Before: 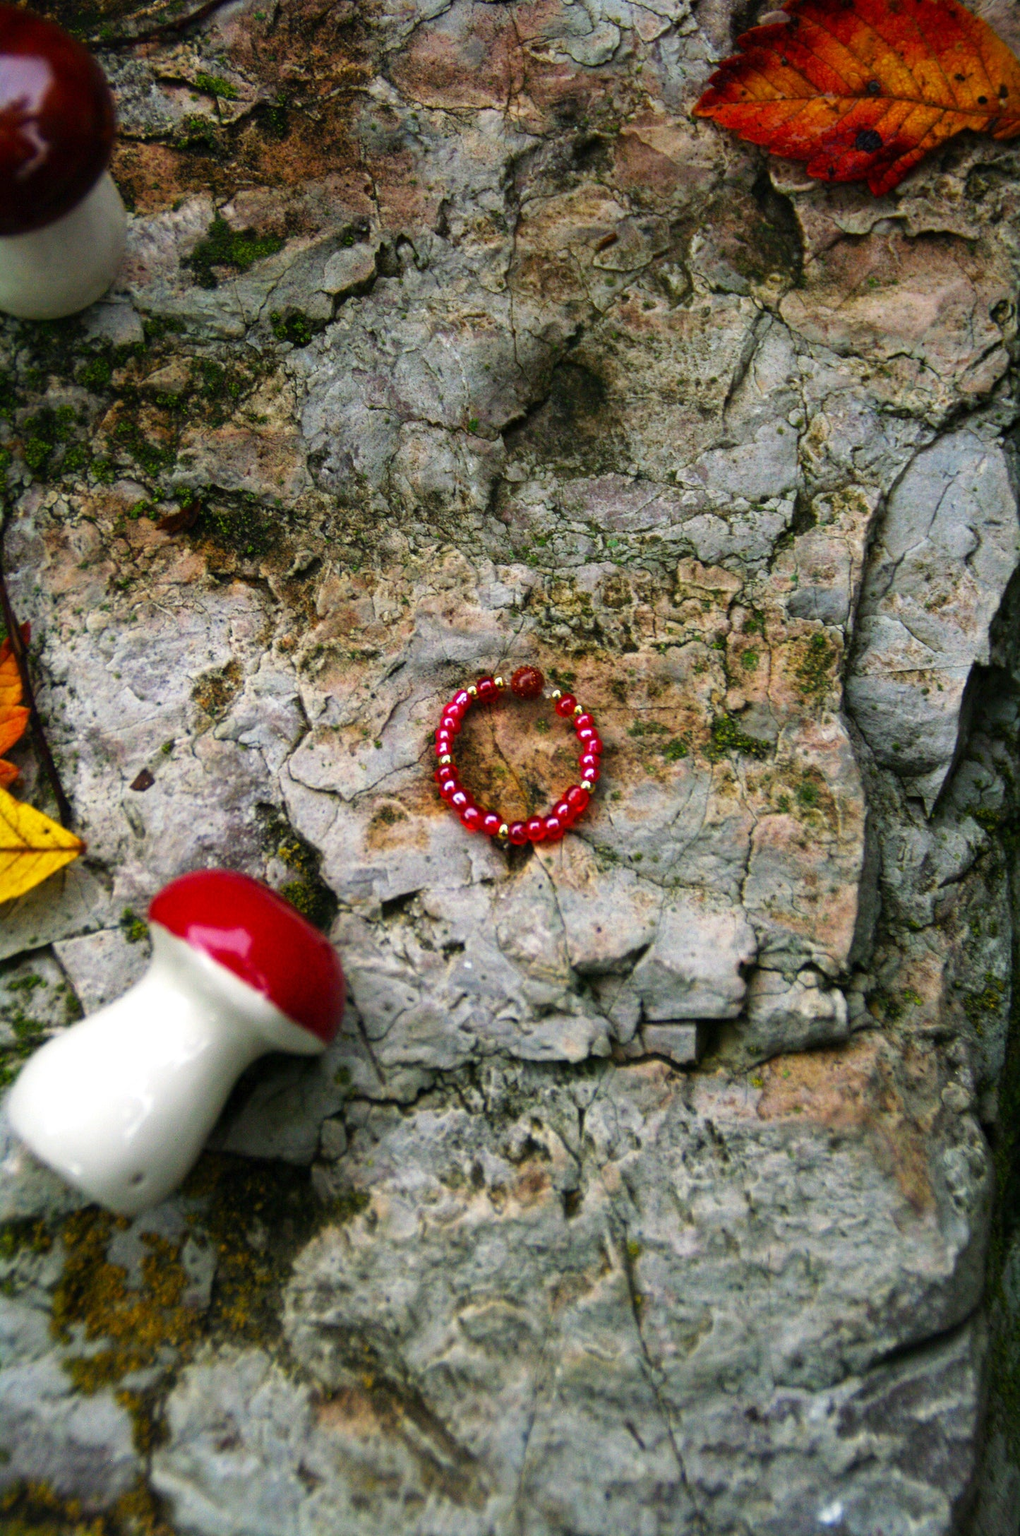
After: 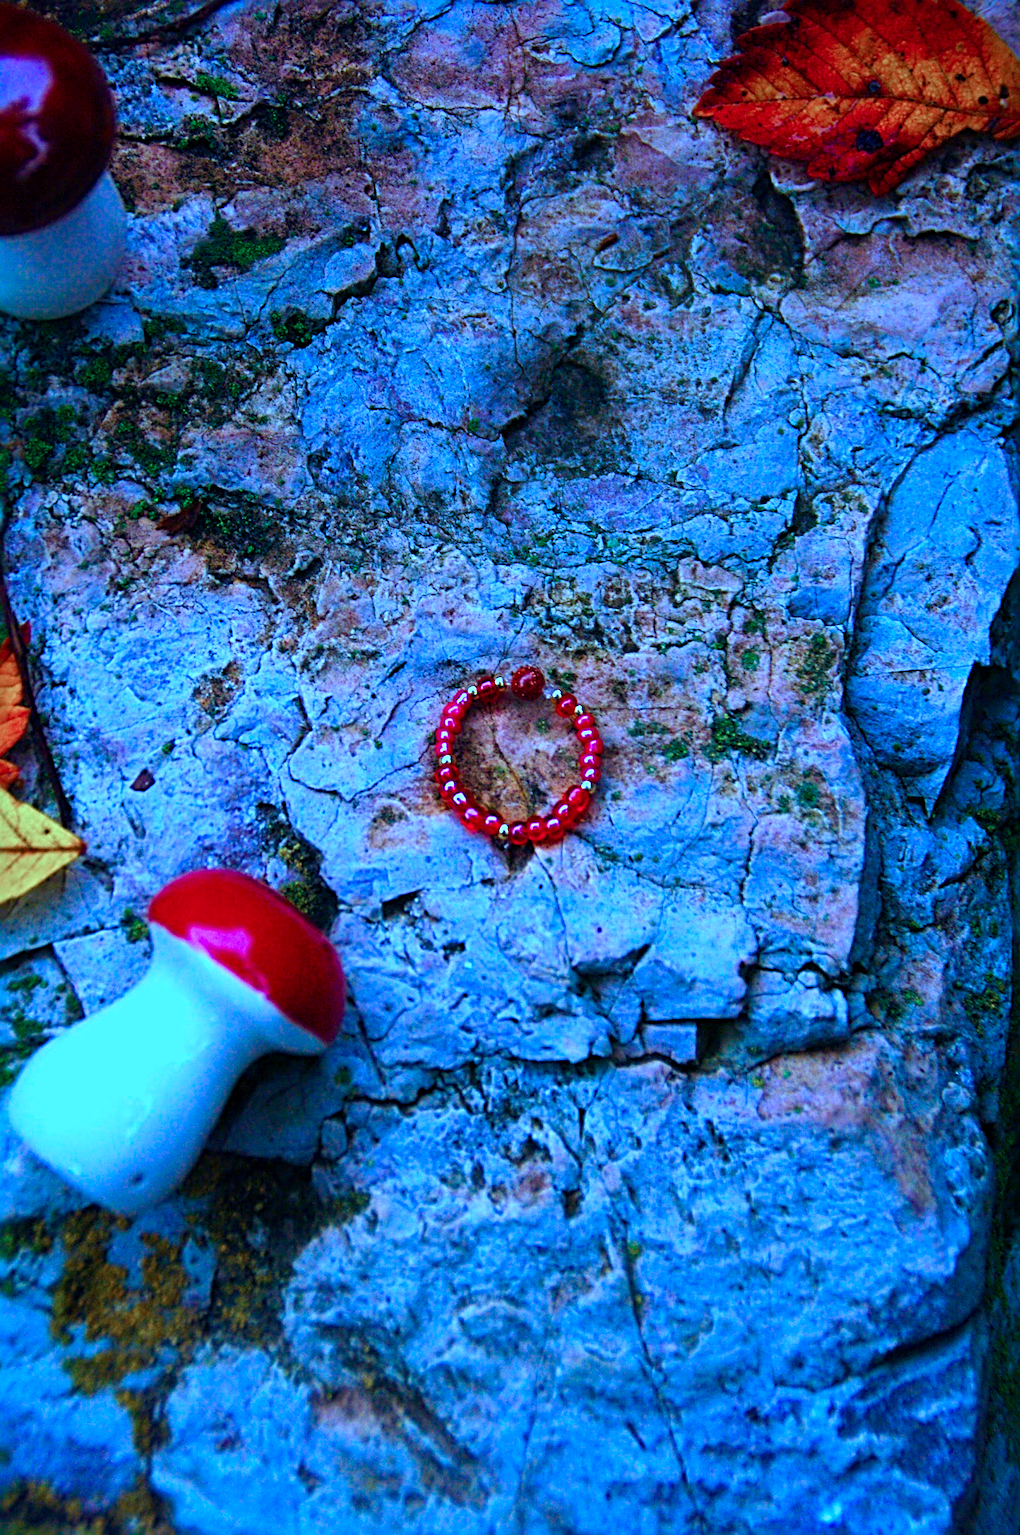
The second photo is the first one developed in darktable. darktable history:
color calibration: gray › normalize channels true, illuminant as shot in camera, x 0.483, y 0.43, temperature 2436.54 K, gamut compression 0.003
sharpen: radius 3.995
color balance rgb: shadows lift › chroma 0.922%, shadows lift › hue 111.9°, power › chroma 1.536%, power › hue 26.53°, highlights gain › chroma 1.121%, highlights gain › hue 60.16°, perceptual saturation grading › global saturation 34.667%, perceptual saturation grading › highlights -29.975%, perceptual saturation grading › shadows 35.165%, global vibrance 20%
